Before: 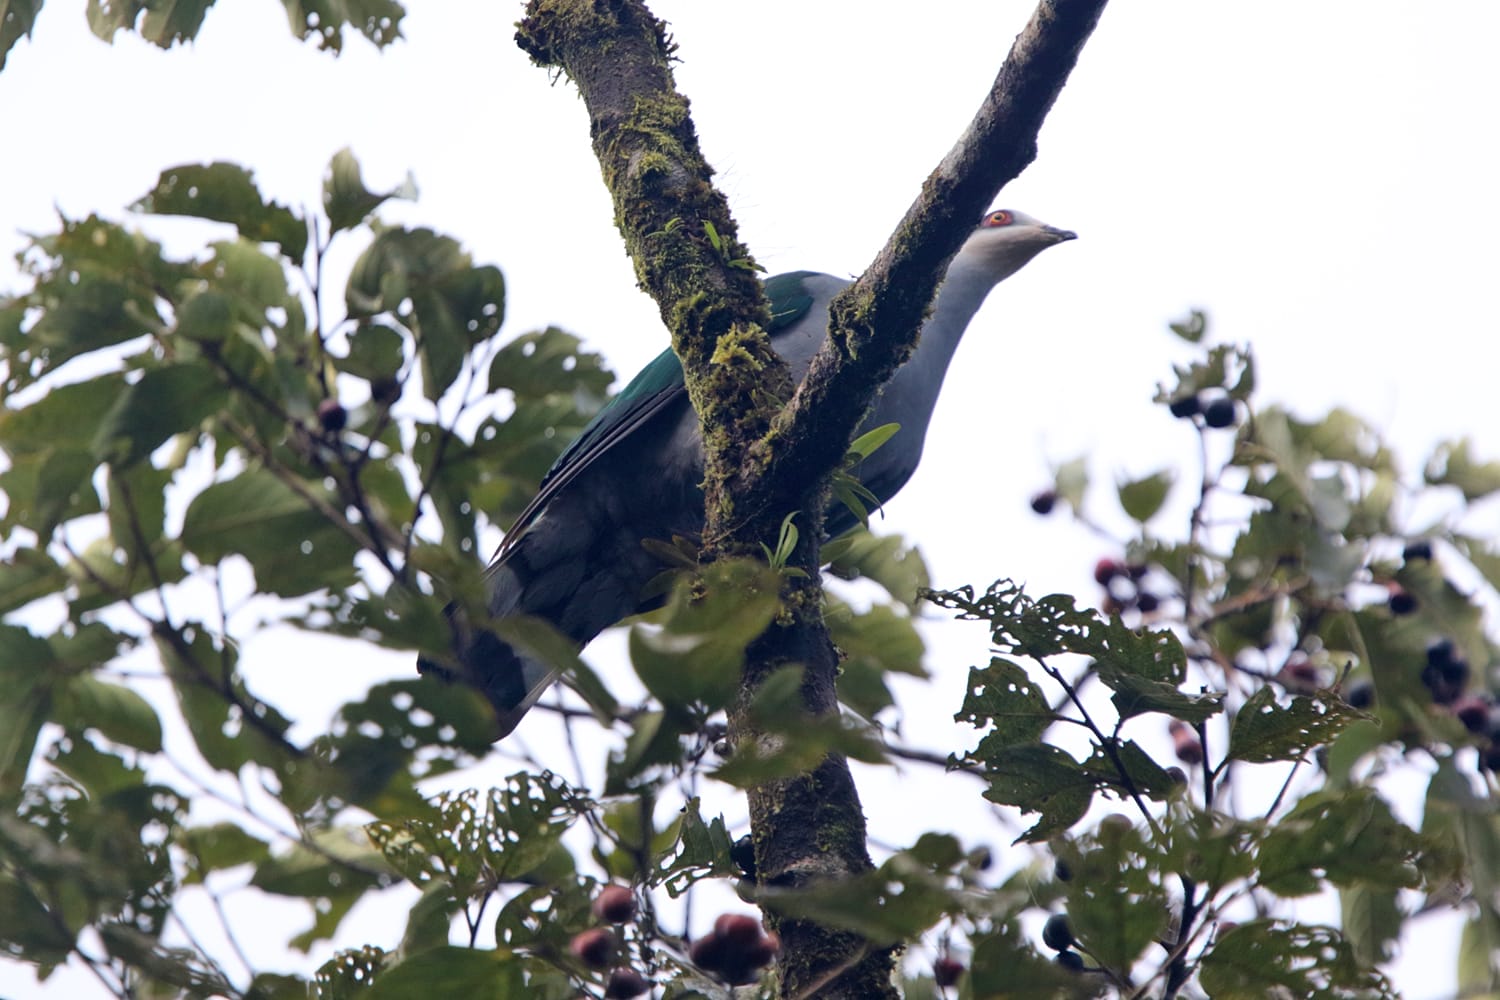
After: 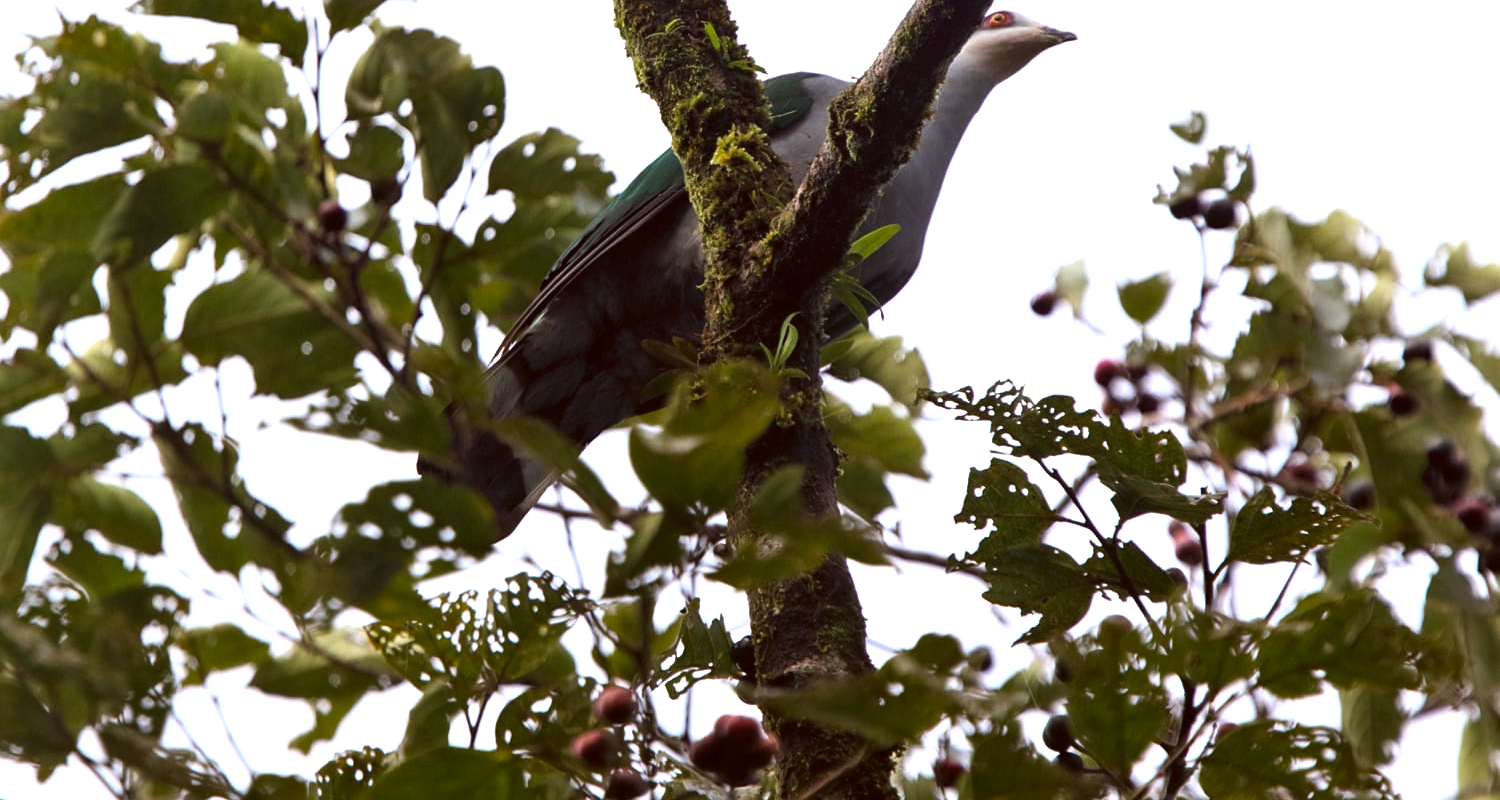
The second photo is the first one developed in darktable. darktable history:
color balance rgb: perceptual saturation grading › global saturation 29.996%, perceptual brilliance grading › highlights 14.368%, perceptual brilliance grading › mid-tones -5.904%, perceptual brilliance grading › shadows -26.259%
crop and rotate: top 19.983%
color correction: highlights a* -0.425, highlights b* 0.154, shadows a* 5.23, shadows b* 20.88
